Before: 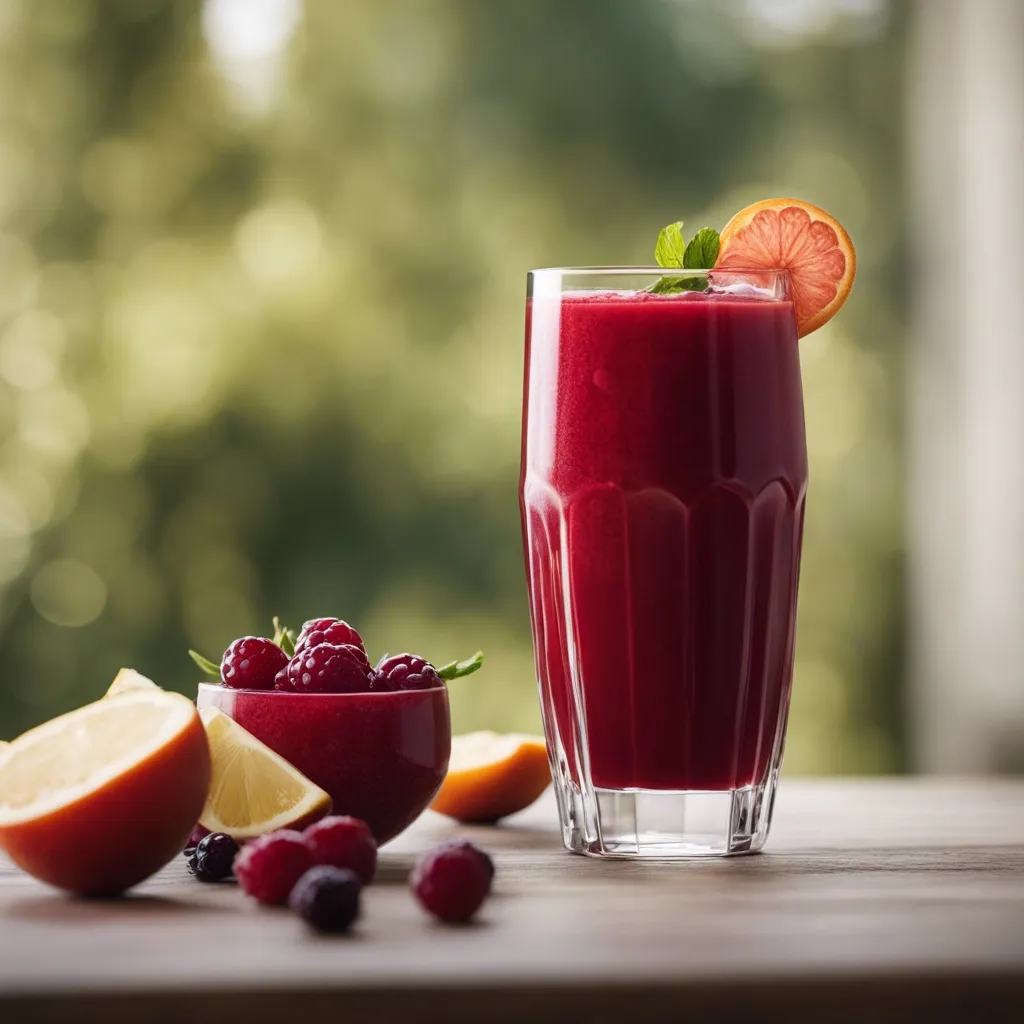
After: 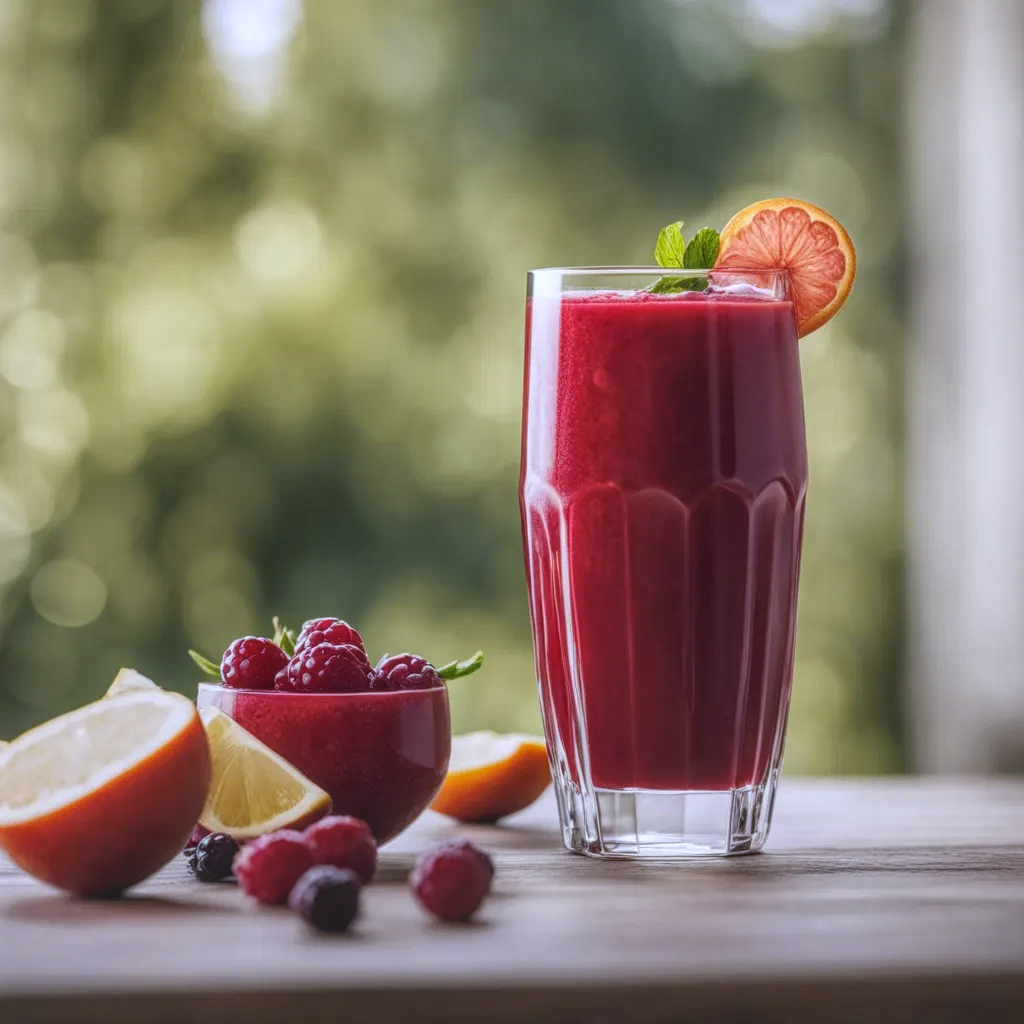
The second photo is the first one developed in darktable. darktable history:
local contrast: highlights 66%, shadows 33%, detail 166%, midtone range 0.2
white balance: red 0.967, blue 1.119, emerald 0.756
